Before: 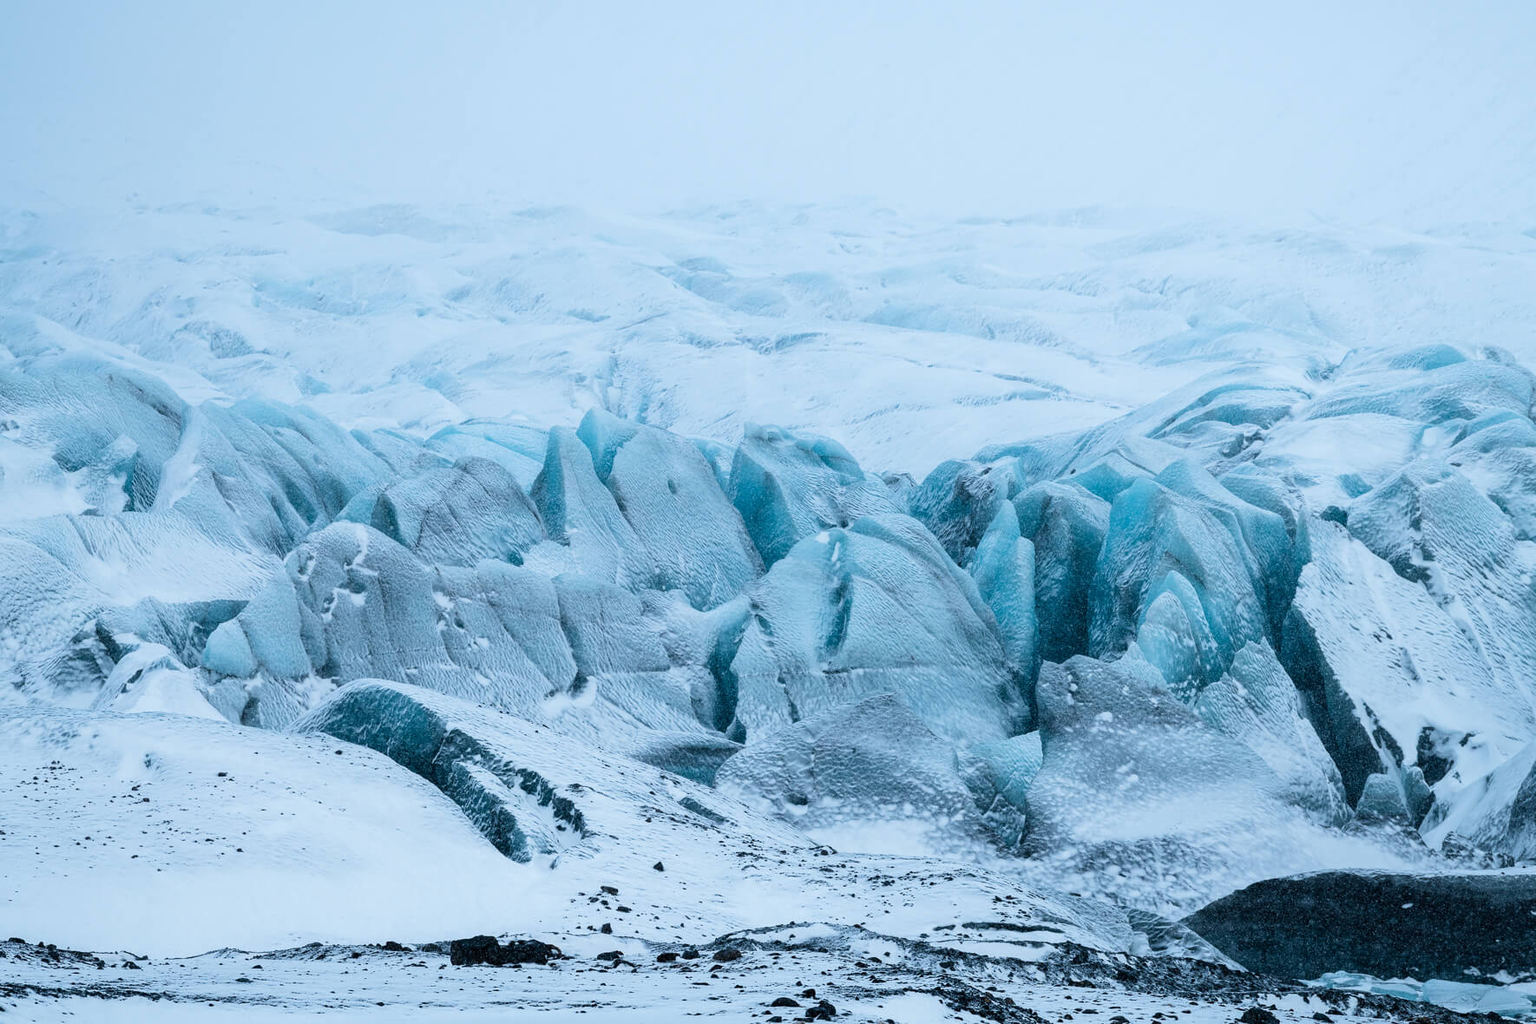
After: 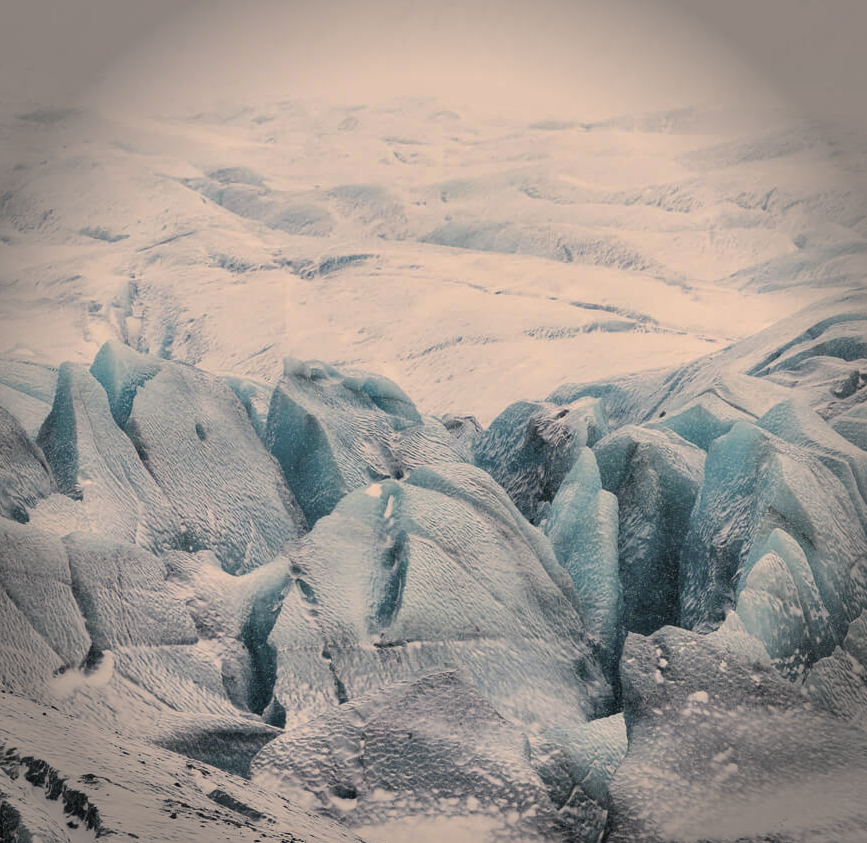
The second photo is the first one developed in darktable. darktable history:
shadows and highlights: soften with gaussian
crop: left 32.433%, top 10.986%, right 18.553%, bottom 17.544%
vignetting: fall-off radius 32.25%, brightness -0.575, unbound false
color correction: highlights a* 18.17, highlights b* 34.76, shadows a* 1.03, shadows b* 6.53, saturation 1.03
